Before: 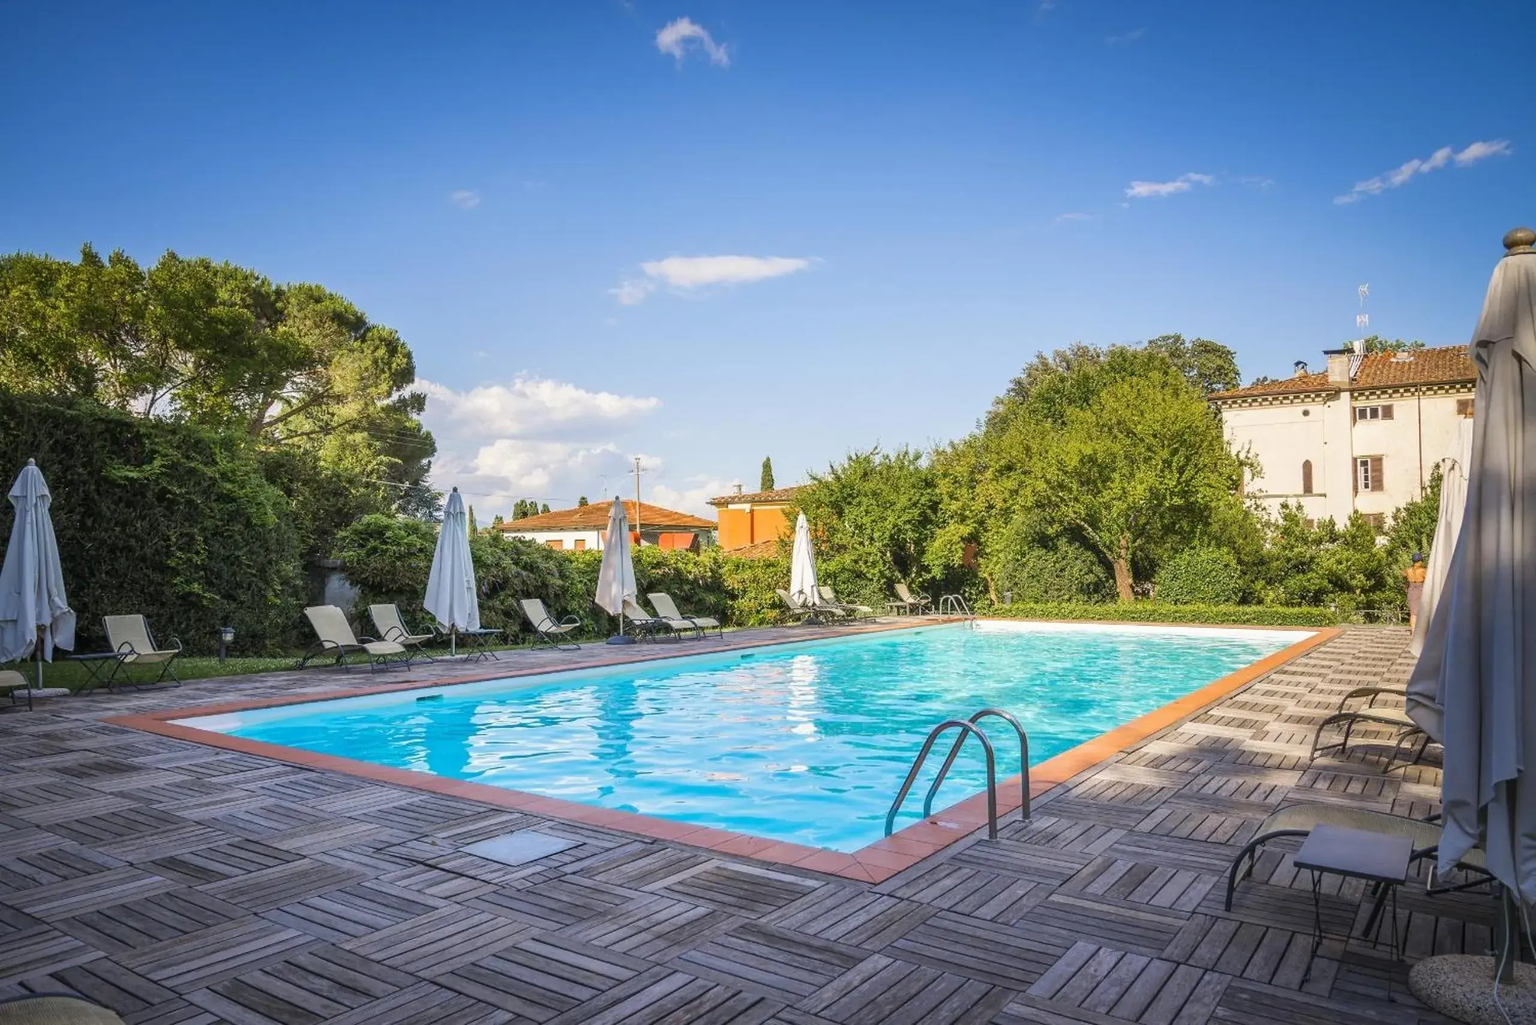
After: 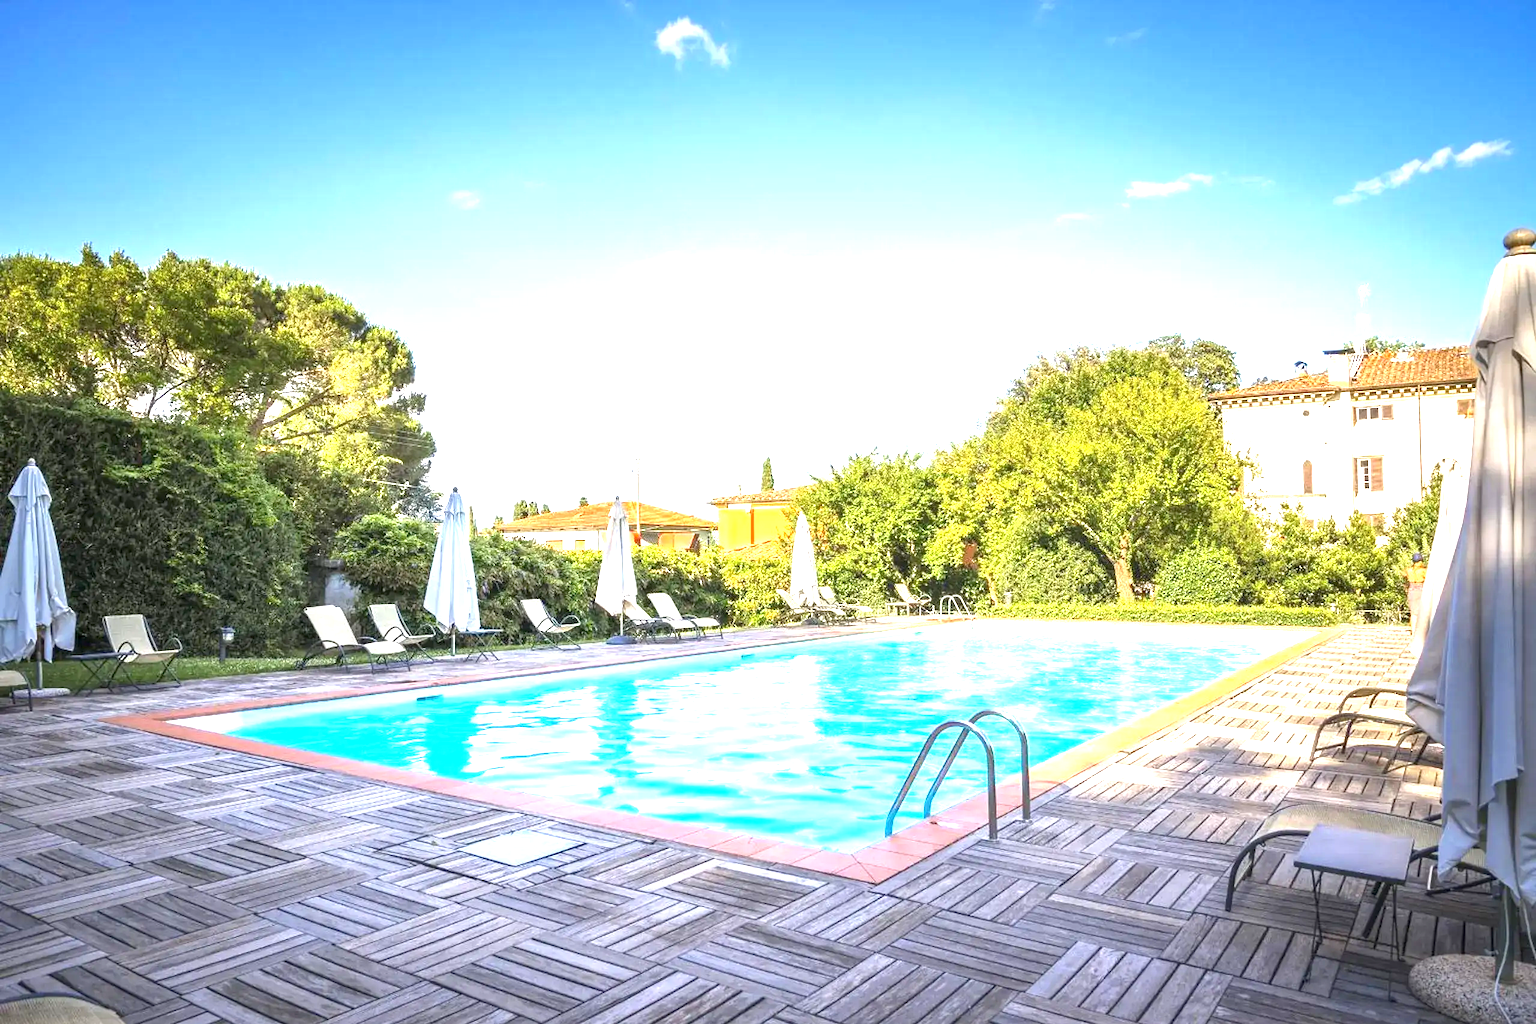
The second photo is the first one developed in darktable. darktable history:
white balance: red 1, blue 1
exposure: black level correction 0.001, exposure 1.646 EV, compensate exposure bias true, compensate highlight preservation false
